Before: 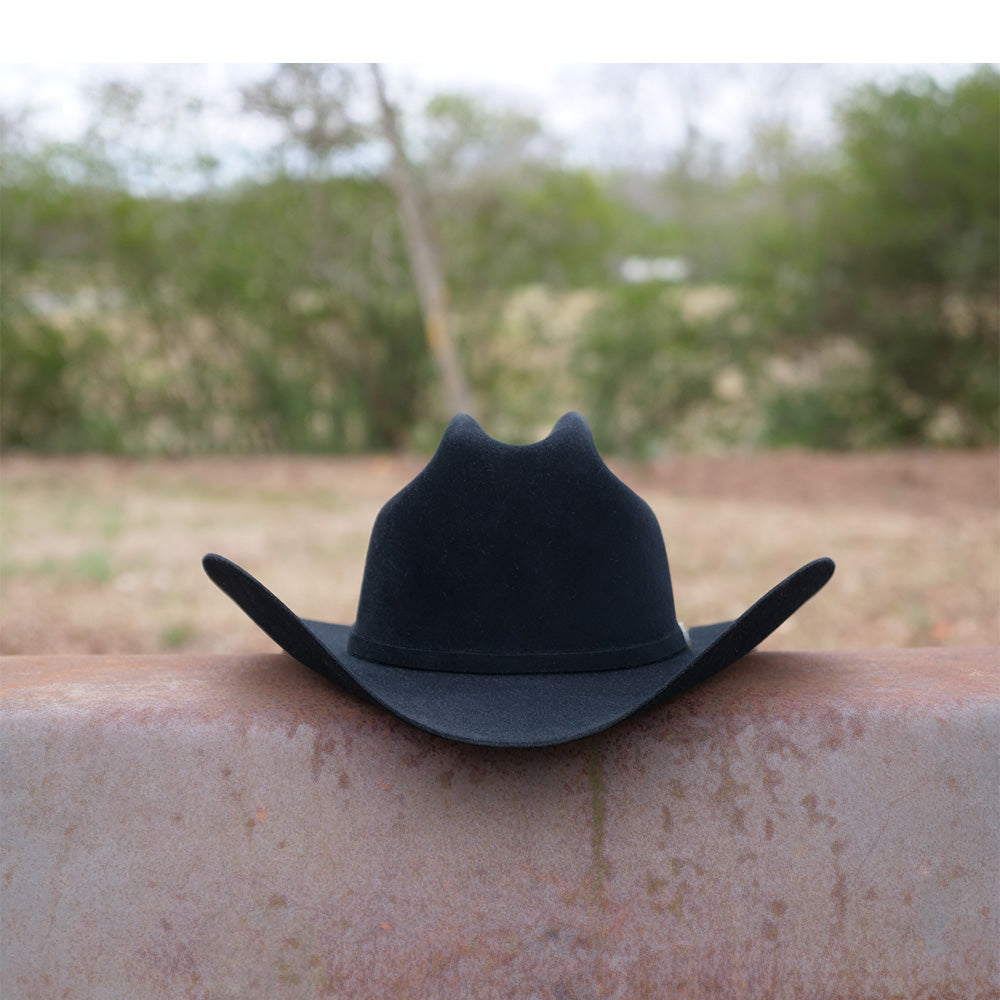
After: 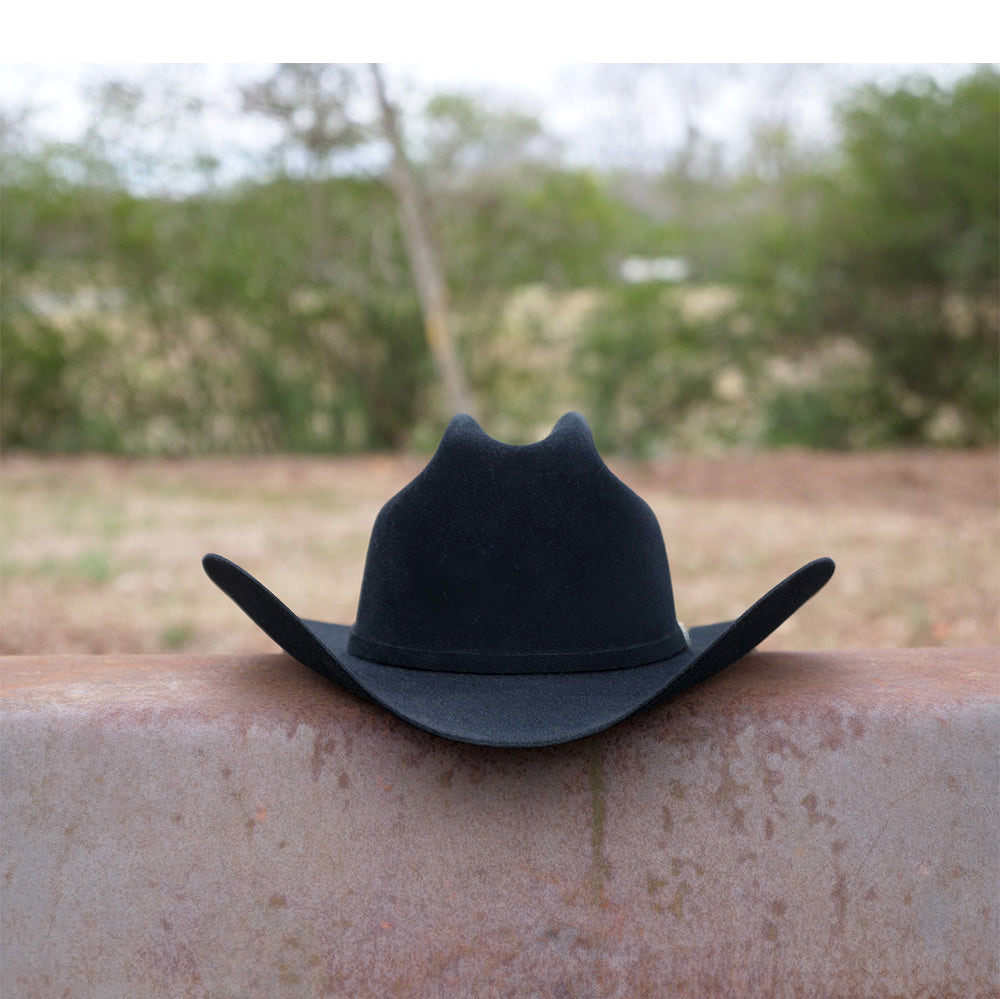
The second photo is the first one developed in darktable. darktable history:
local contrast: mode bilateral grid, contrast 28, coarseness 16, detail 115%, midtone range 0.2
crop: bottom 0.071%
